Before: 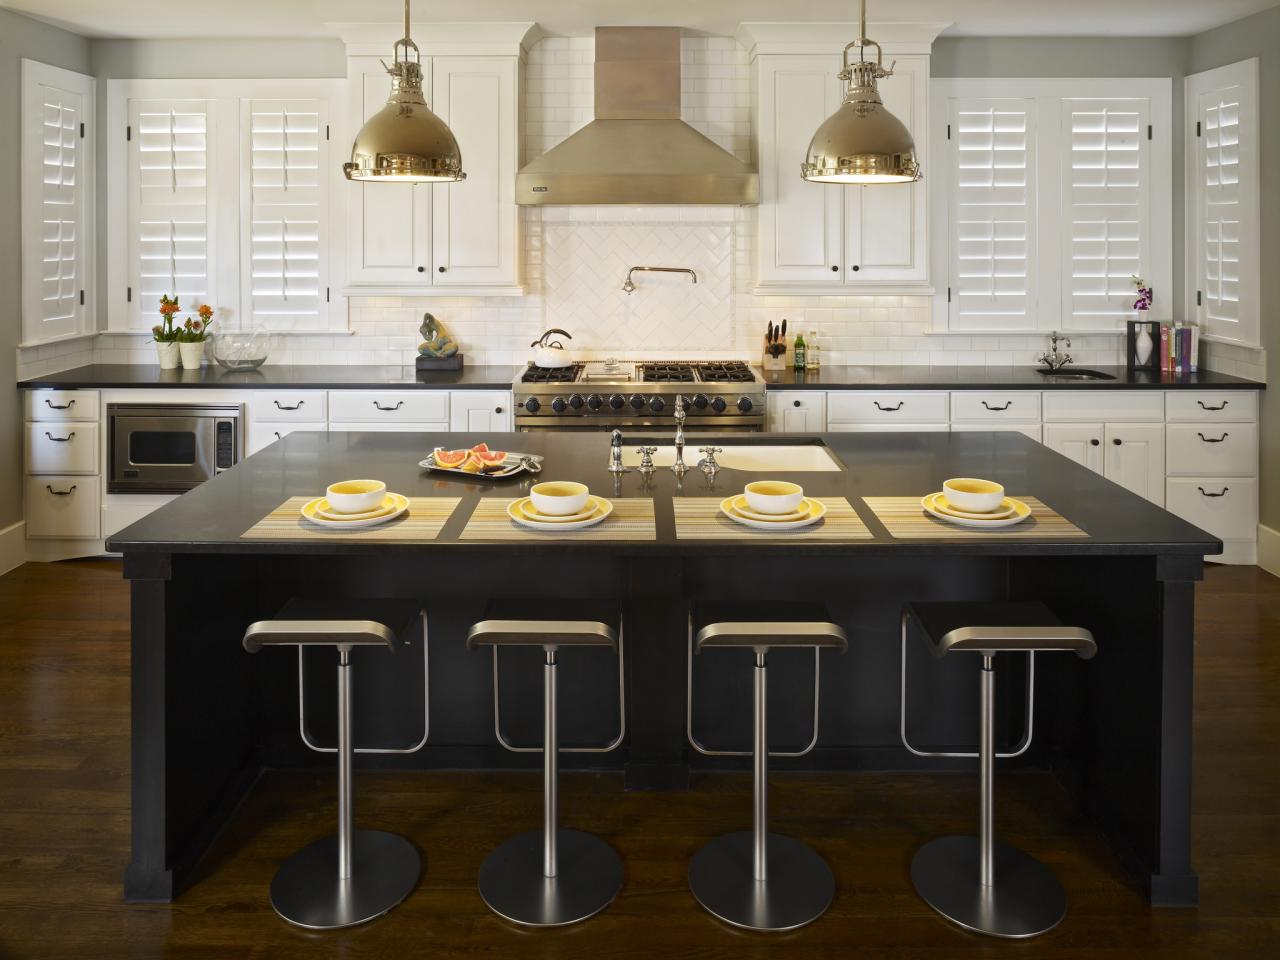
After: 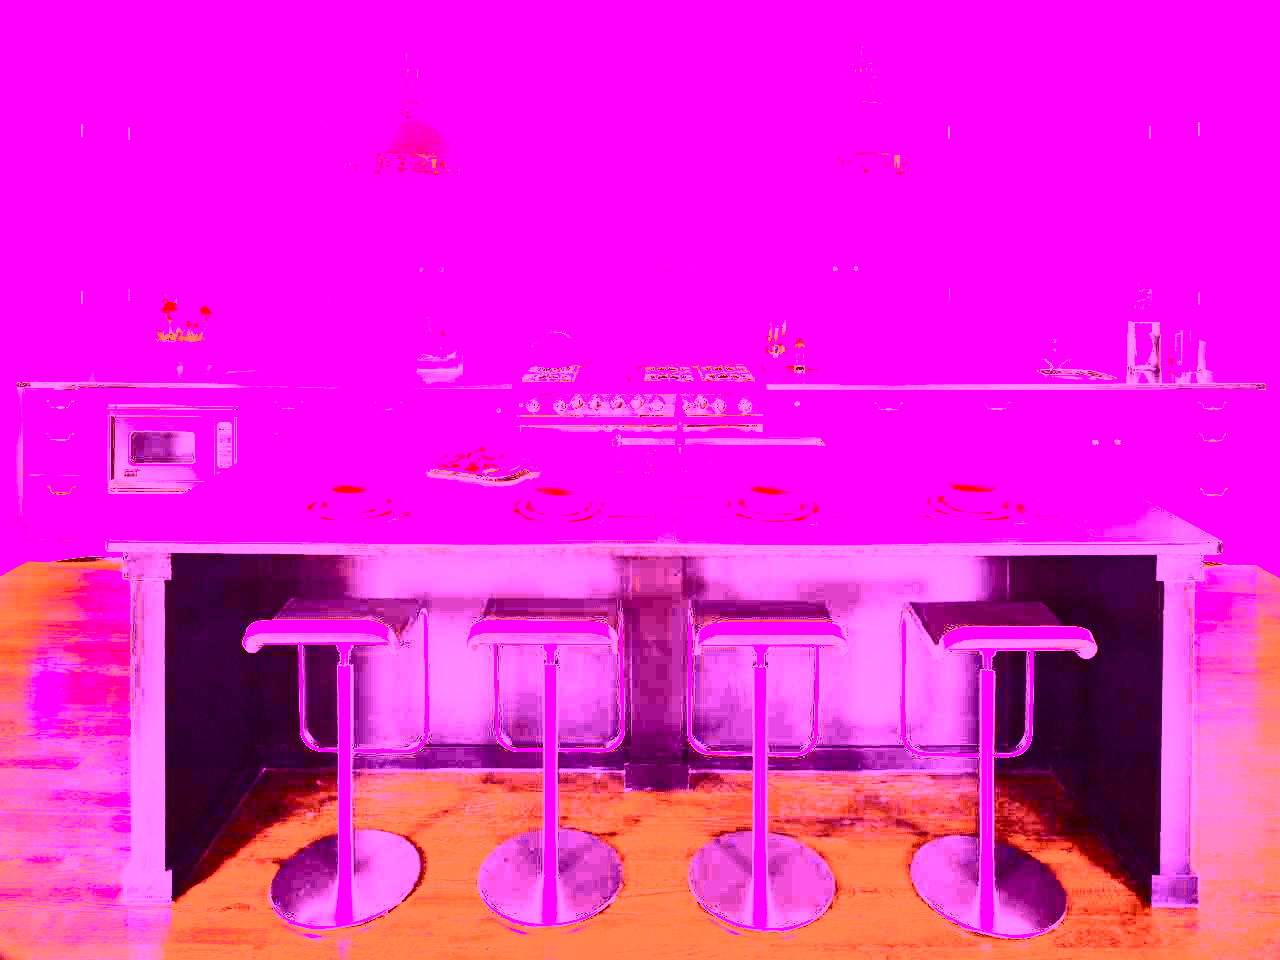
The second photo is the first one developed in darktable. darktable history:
white balance: red 8, blue 8
contrast brightness saturation: contrast 0.5, saturation -0.1
